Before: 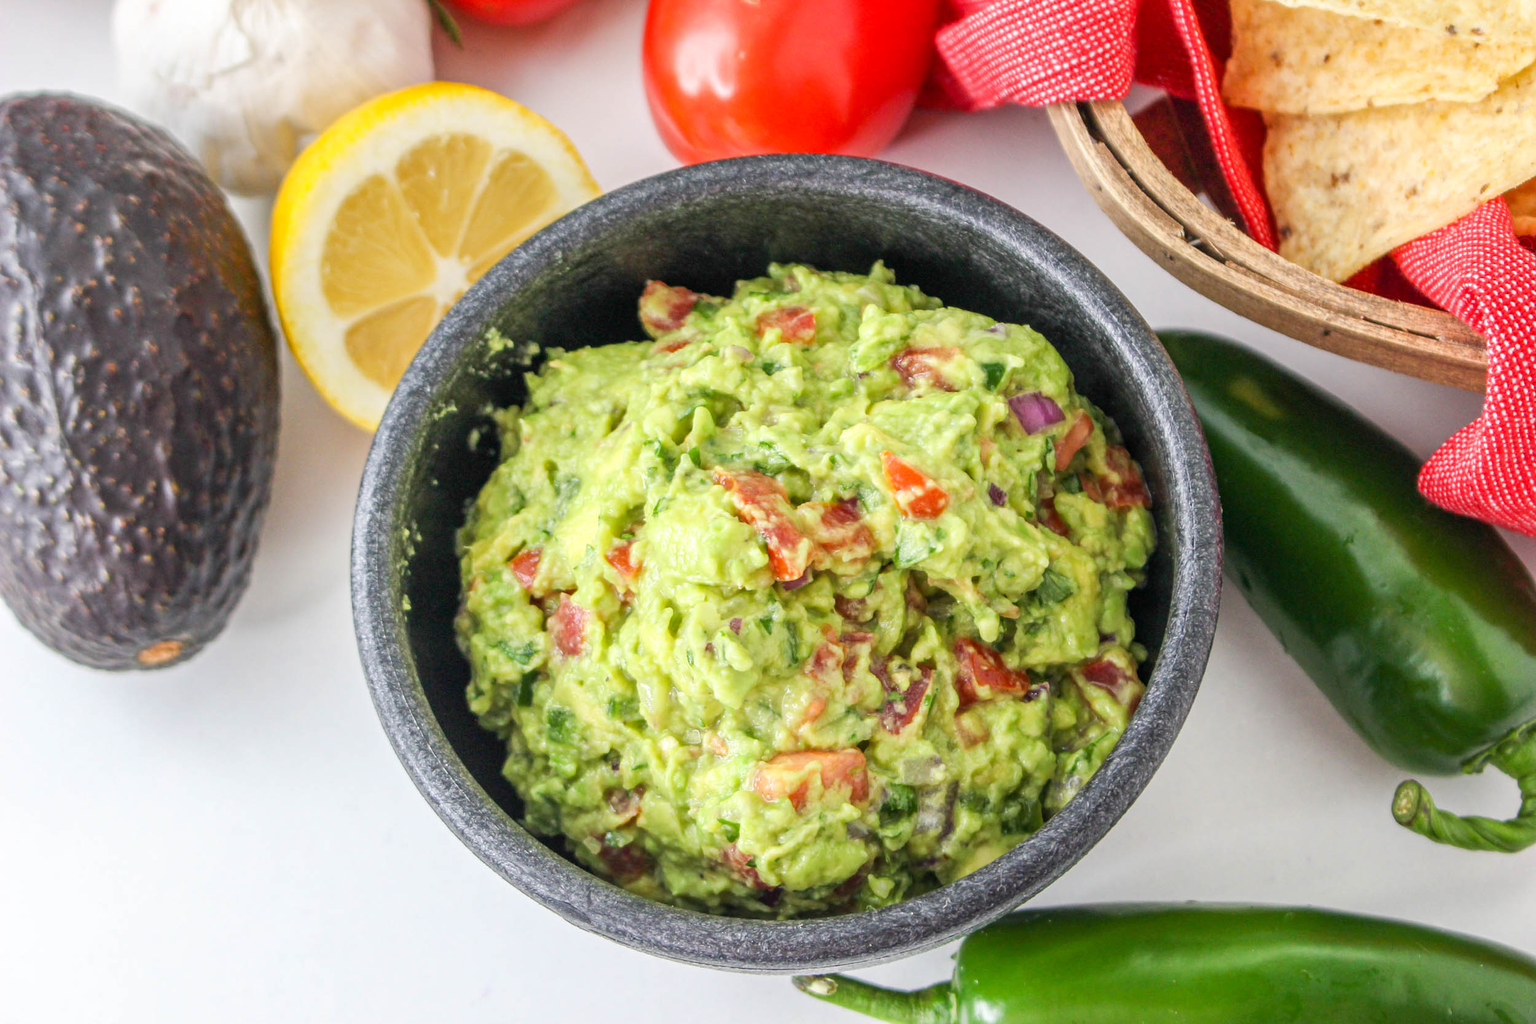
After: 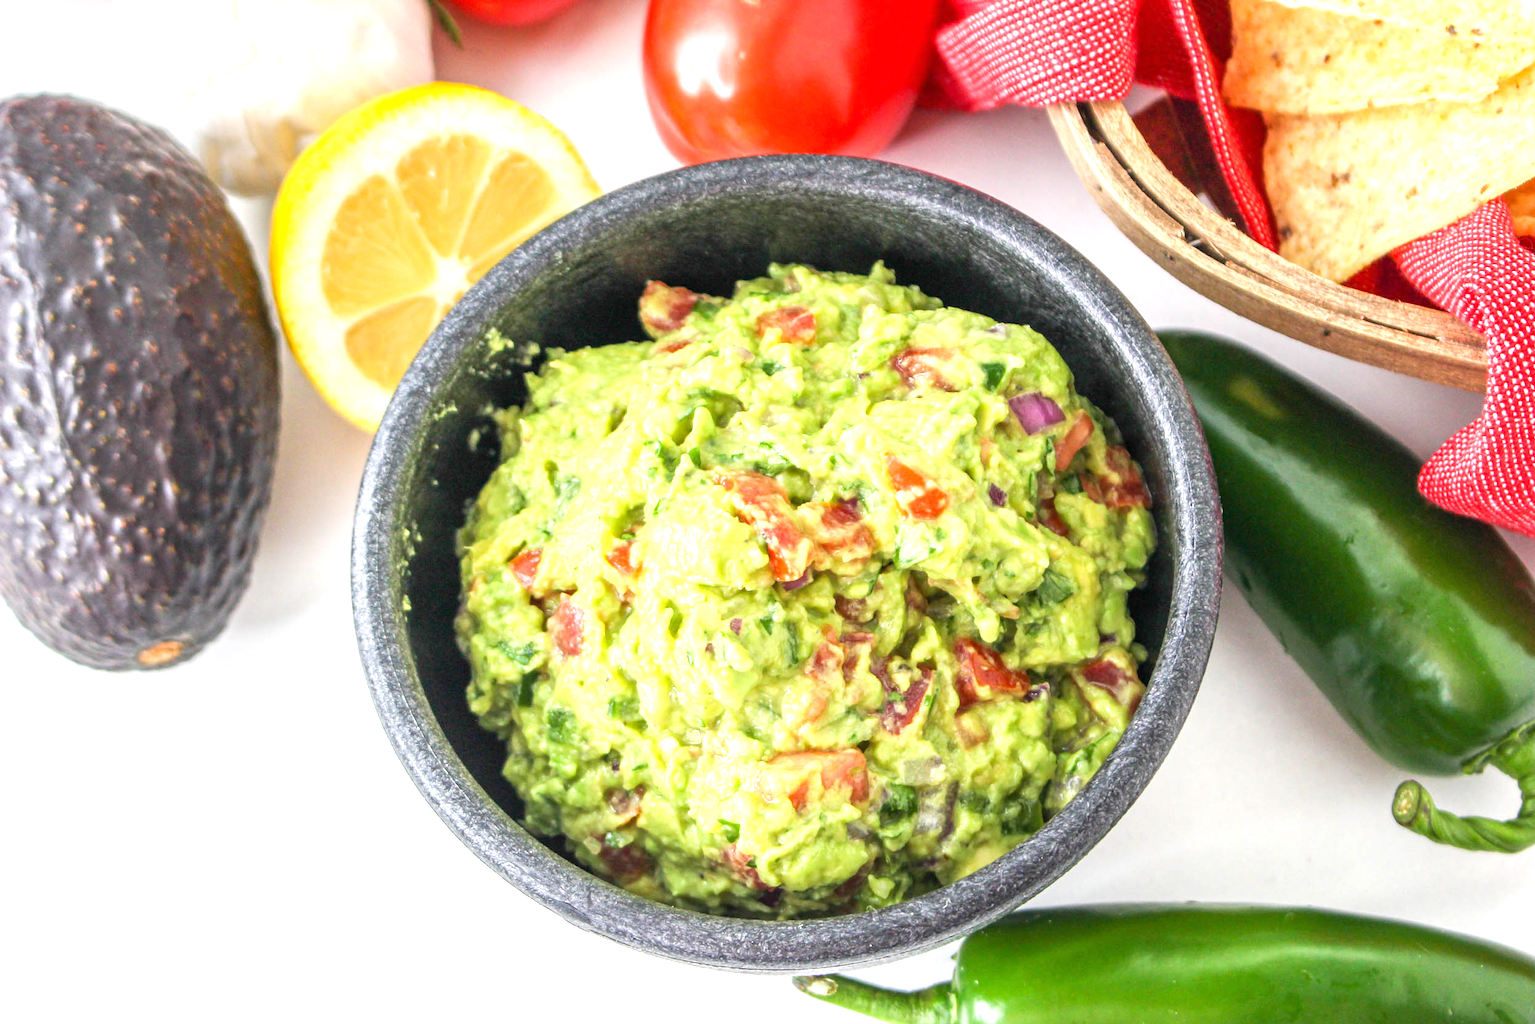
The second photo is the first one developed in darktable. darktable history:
exposure: black level correction 0, exposure 0.7 EV, compensate exposure bias true, compensate highlight preservation false
contrast equalizer: y [[0.5 ×6], [0.5 ×6], [0.5, 0.5, 0.501, 0.545, 0.707, 0.863], [0 ×6], [0 ×6]]
